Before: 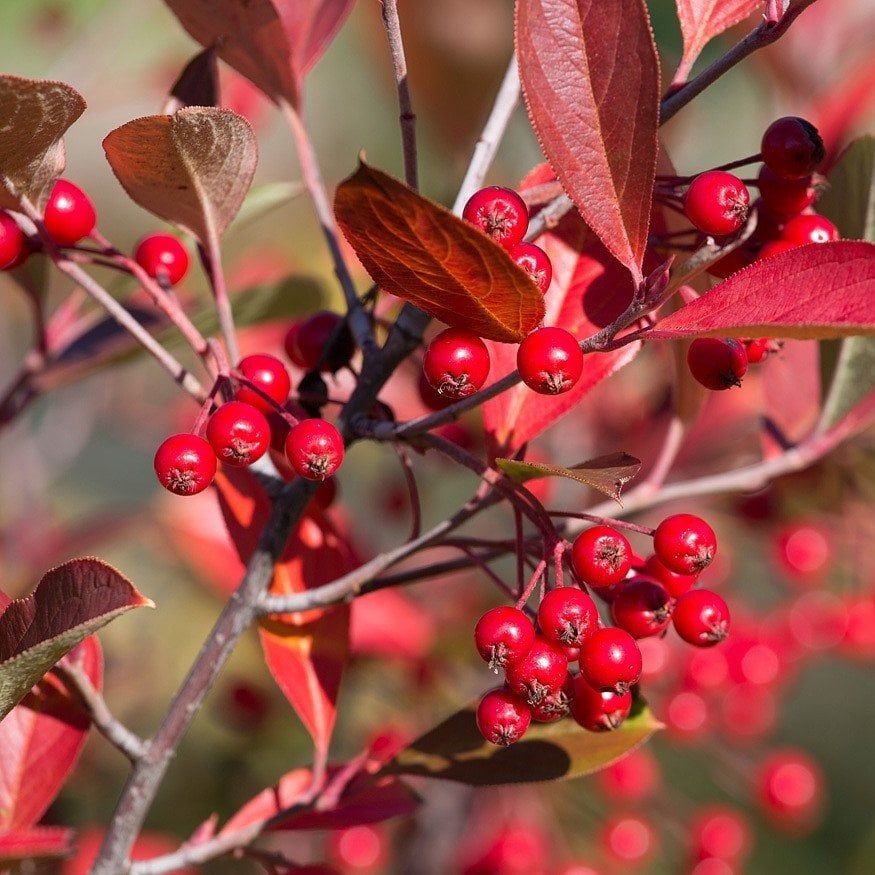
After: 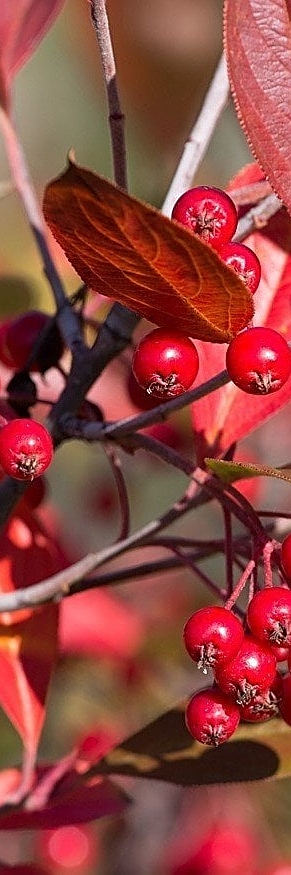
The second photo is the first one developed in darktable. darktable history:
sharpen: on, module defaults
crop: left 33.36%, right 33.36%
